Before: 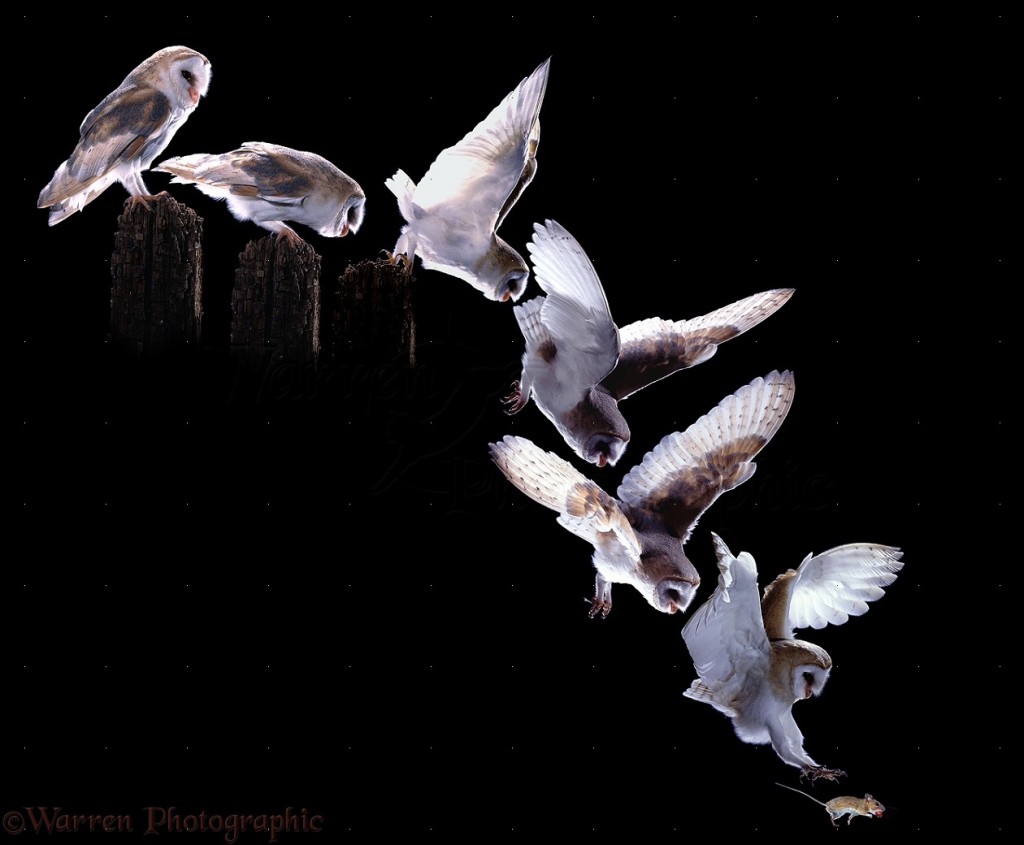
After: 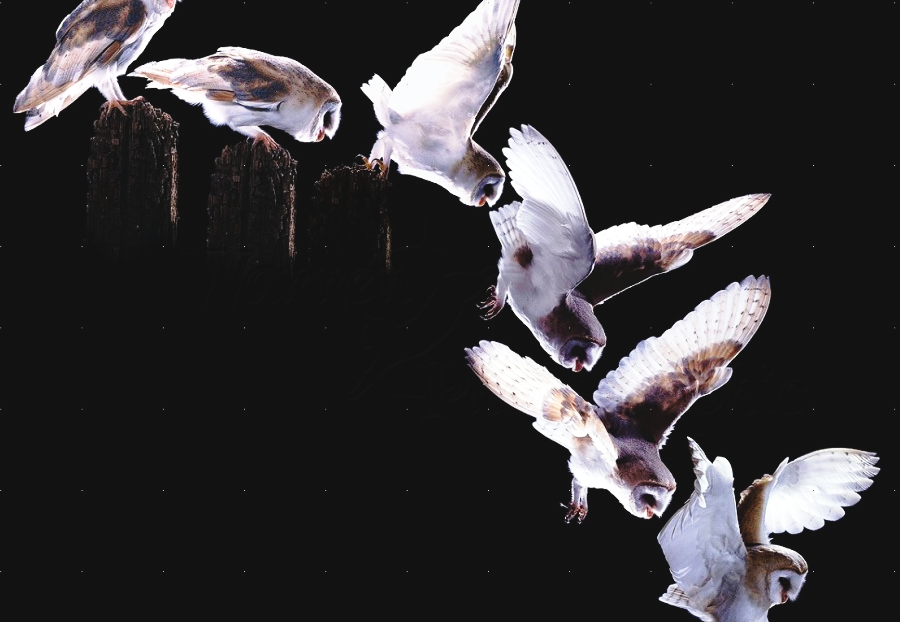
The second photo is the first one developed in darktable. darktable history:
exposure: black level correction -0.008, exposure 0.067 EV, compensate highlight preservation false
tone curve: curves: ch0 [(0, 0) (0.003, 0.002) (0.011, 0.009) (0.025, 0.02) (0.044, 0.035) (0.069, 0.055) (0.1, 0.08) (0.136, 0.109) (0.177, 0.142) (0.224, 0.179) (0.277, 0.222) (0.335, 0.268) (0.399, 0.329) (0.468, 0.409) (0.543, 0.495) (0.623, 0.579) (0.709, 0.669) (0.801, 0.767) (0.898, 0.885) (1, 1)], preserve colors none
base curve: curves: ch0 [(0, 0) (0.028, 0.03) (0.121, 0.232) (0.46, 0.748) (0.859, 0.968) (1, 1)], preserve colors none
crop and rotate: left 2.425%, top 11.305%, right 9.6%, bottom 15.08%
